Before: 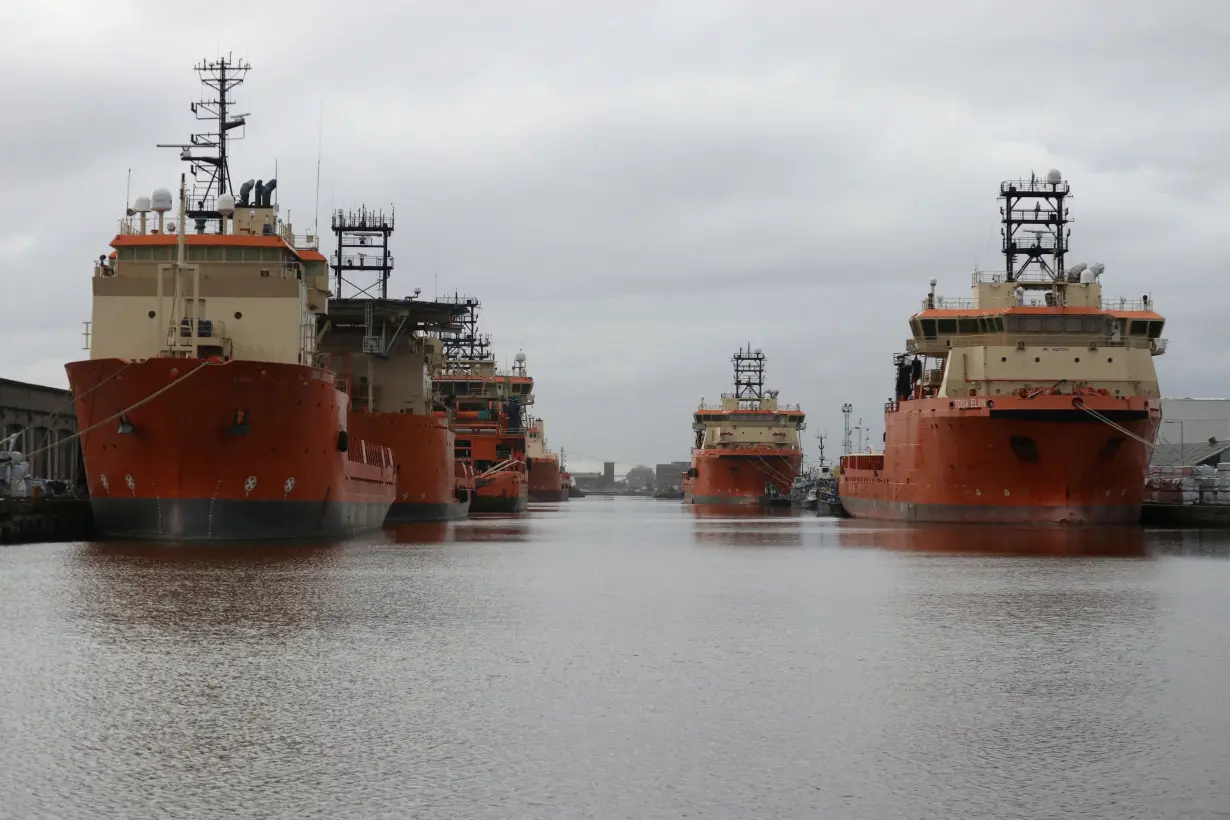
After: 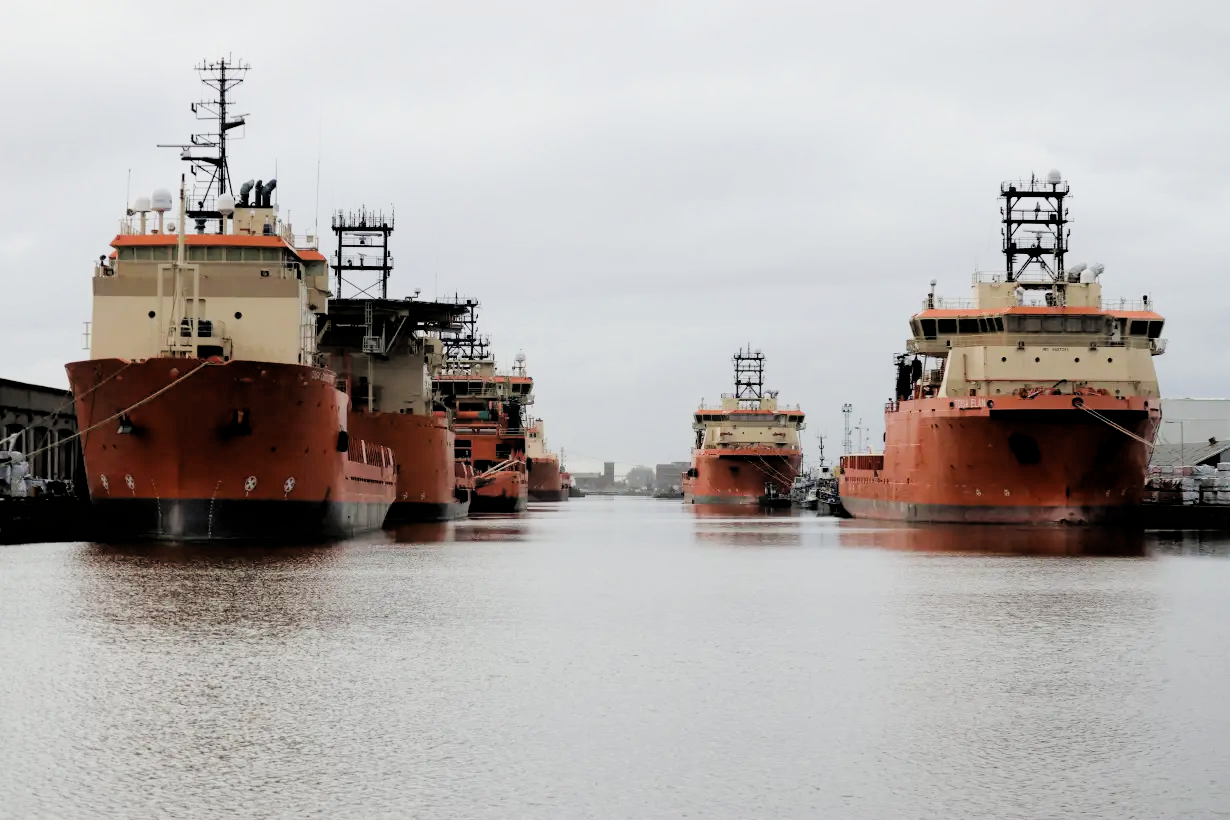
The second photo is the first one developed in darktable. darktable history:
filmic rgb: black relative exposure -2.98 EV, white relative exposure 4.56 EV, hardness 1.69, contrast 1.246
exposure: black level correction 0, exposure 1 EV, compensate highlight preservation false
